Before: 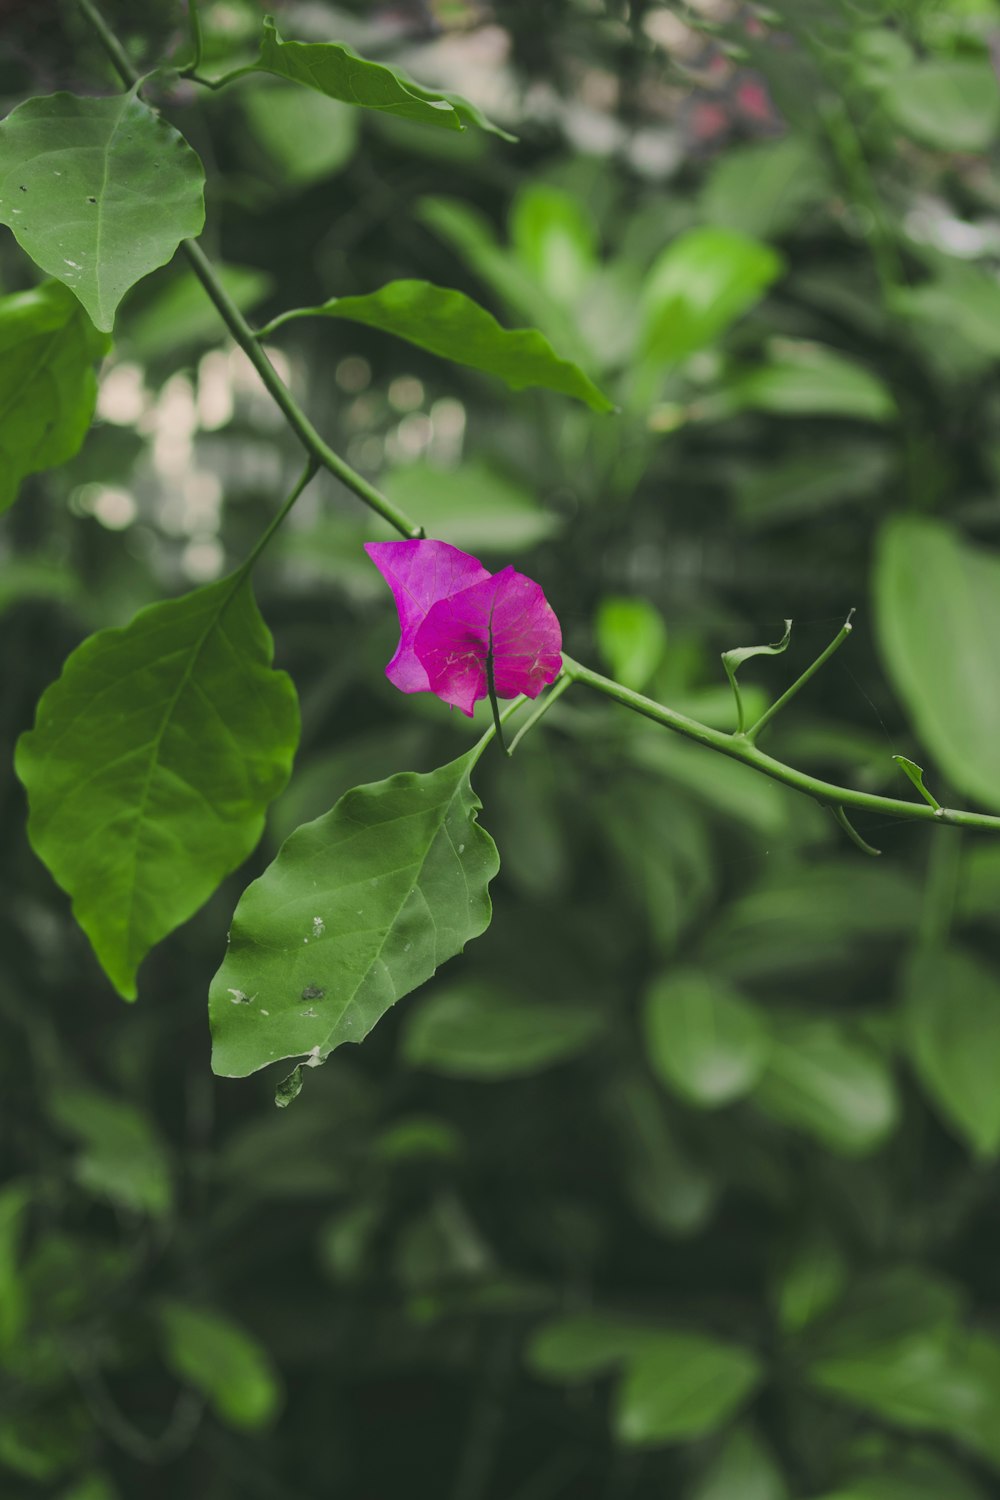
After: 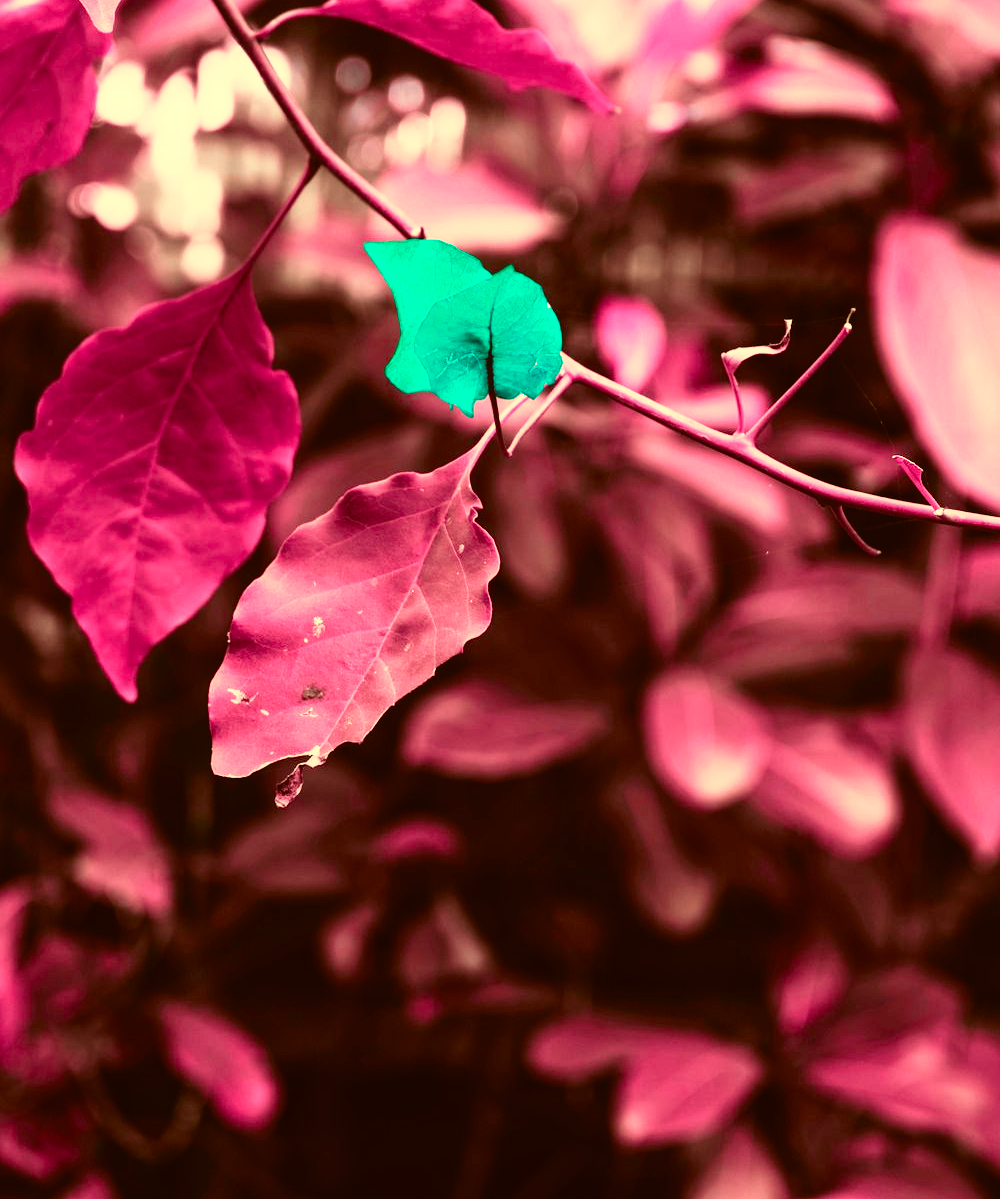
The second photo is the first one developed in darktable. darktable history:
base curve: curves: ch0 [(0, 0) (0.012, 0.01) (0.073, 0.168) (0.31, 0.711) (0.645, 0.957) (1, 1)], preserve colors none
color balance rgb: linear chroma grading › shadows 31.936%, linear chroma grading › global chroma -2.155%, linear chroma grading › mid-tones 4.063%, perceptual saturation grading › global saturation 0.955%, hue shift -147.75°, perceptual brilliance grading › highlights 4.424%, perceptual brilliance grading › shadows -9.445%, contrast 34.876%, saturation formula JzAzBz (2021)
crop and rotate: top 20.019%
color correction: highlights a* 0.109, highlights b* 29.19, shadows a* -0.265, shadows b* 21.17
